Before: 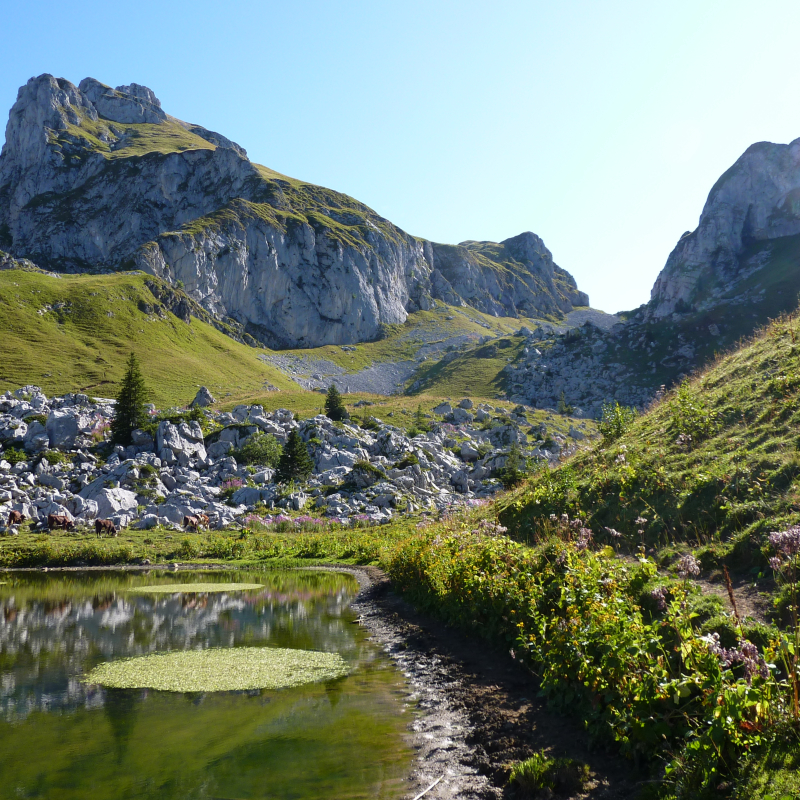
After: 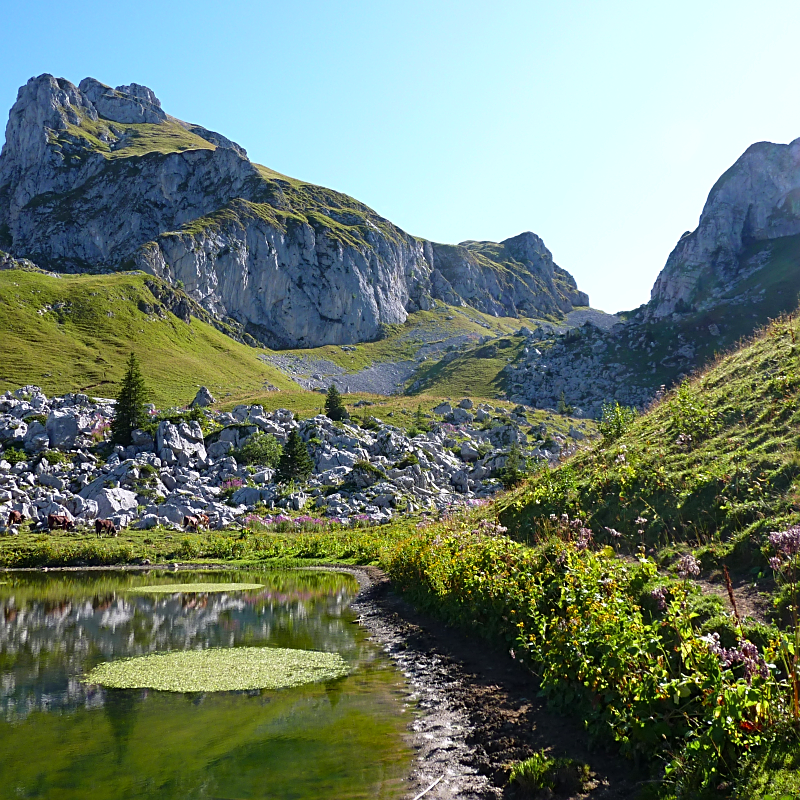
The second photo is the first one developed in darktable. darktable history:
color calibration: output R [0.948, 0.091, -0.04, 0], output G [-0.3, 1.384, -0.085, 0], output B [-0.108, 0.061, 1.08, 0], illuminant same as pipeline (D50), adaptation none (bypass), x 0.331, y 0.335, temperature 5015.77 K
sharpen: on, module defaults
